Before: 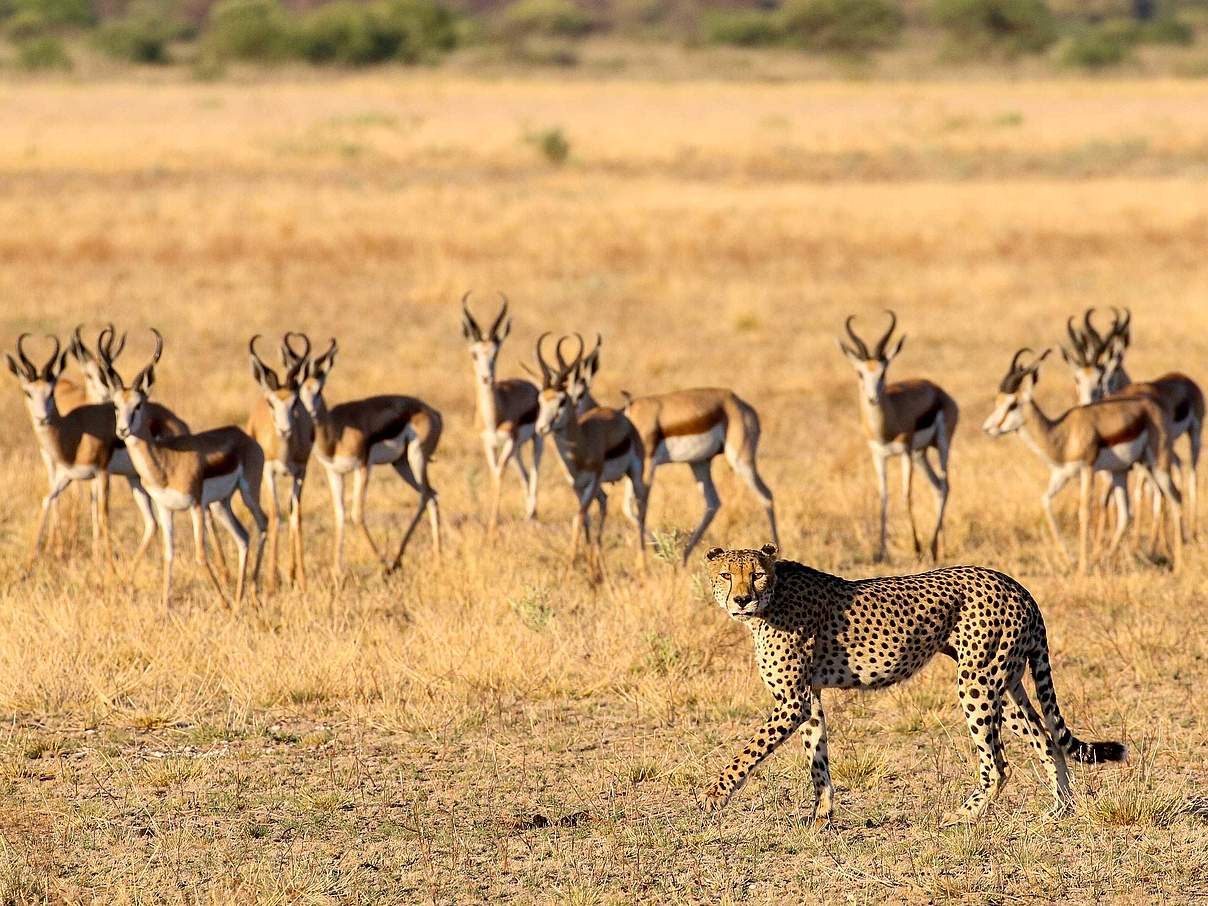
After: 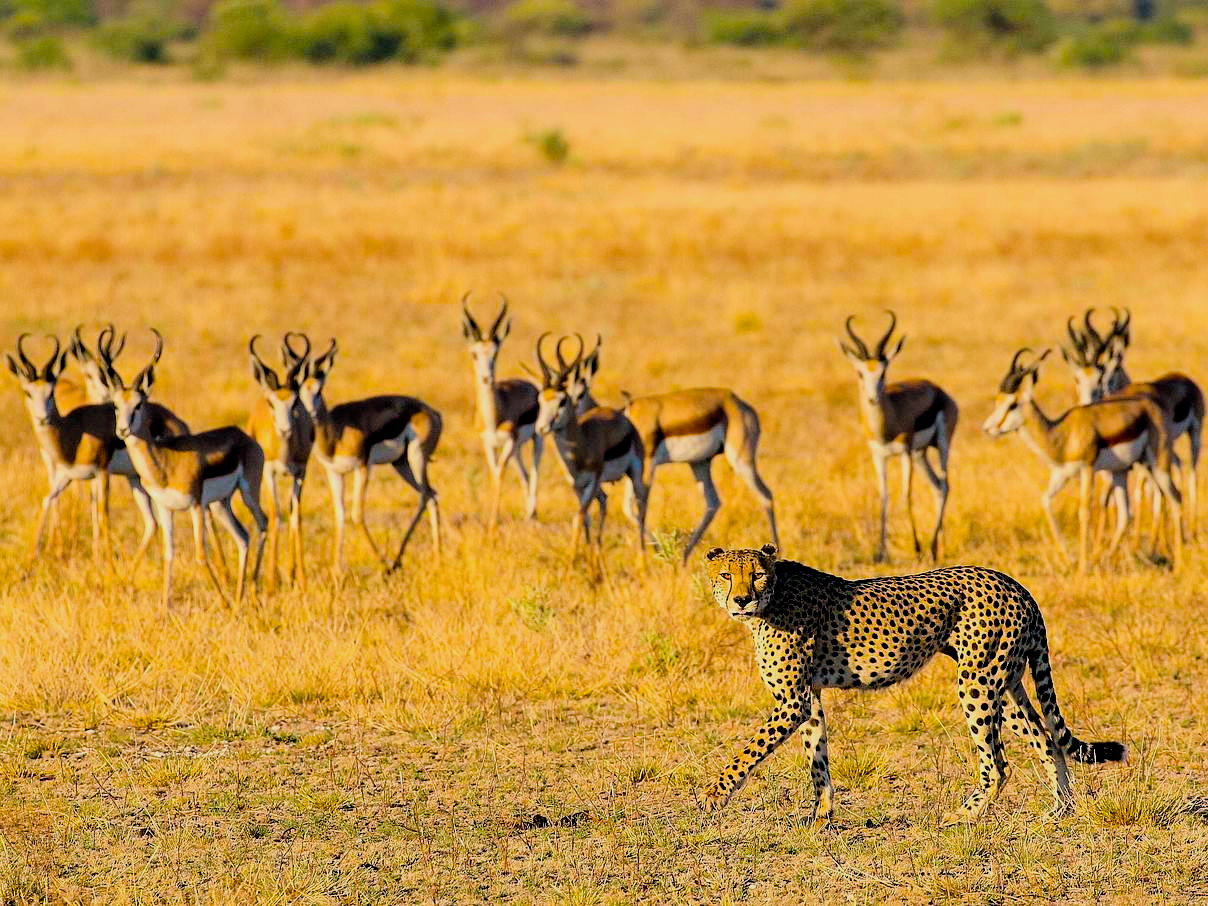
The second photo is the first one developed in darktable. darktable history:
filmic rgb: black relative exposure -5.69 EV, white relative exposure 3.39 EV, hardness 3.69
color balance rgb: shadows lift › luminance -7.723%, shadows lift › chroma 2.405%, shadows lift › hue 163.33°, power › hue 323.41°, global offset › chroma 0.068%, global offset › hue 253.8°, shadows fall-off 102.971%, linear chroma grading › global chroma 15.519%, perceptual saturation grading › global saturation 18.699%, perceptual brilliance grading › global brilliance 3.019%, perceptual brilliance grading › highlights -3.344%, perceptual brilliance grading › shadows 3.409%, mask middle-gray fulcrum 22.242%, global vibrance 24.247%
